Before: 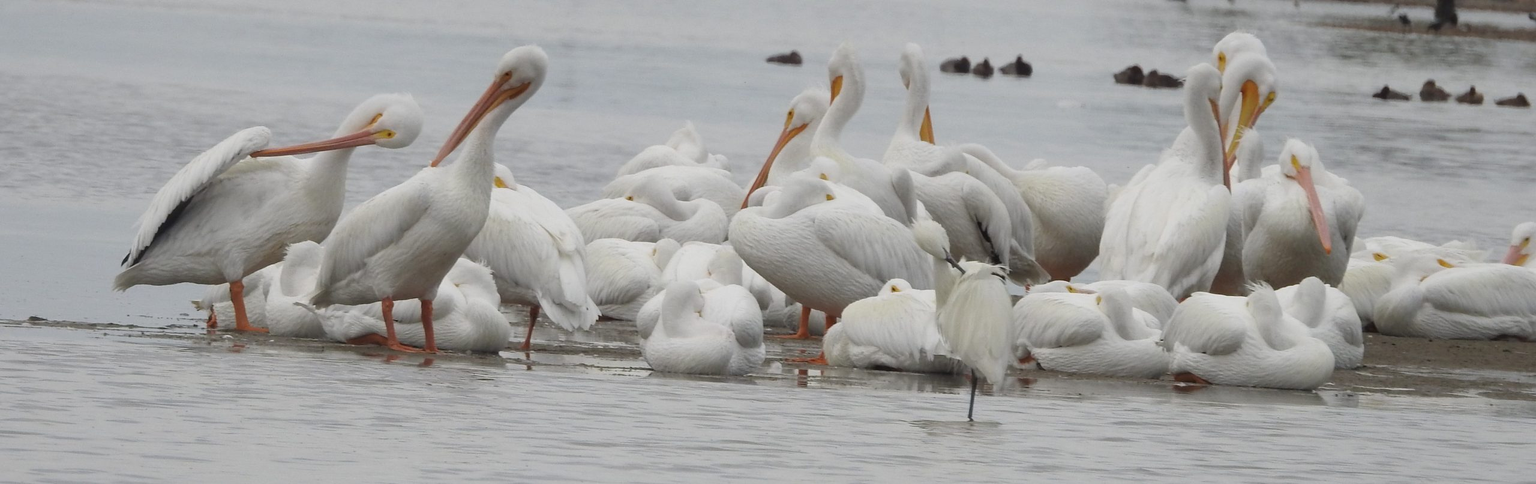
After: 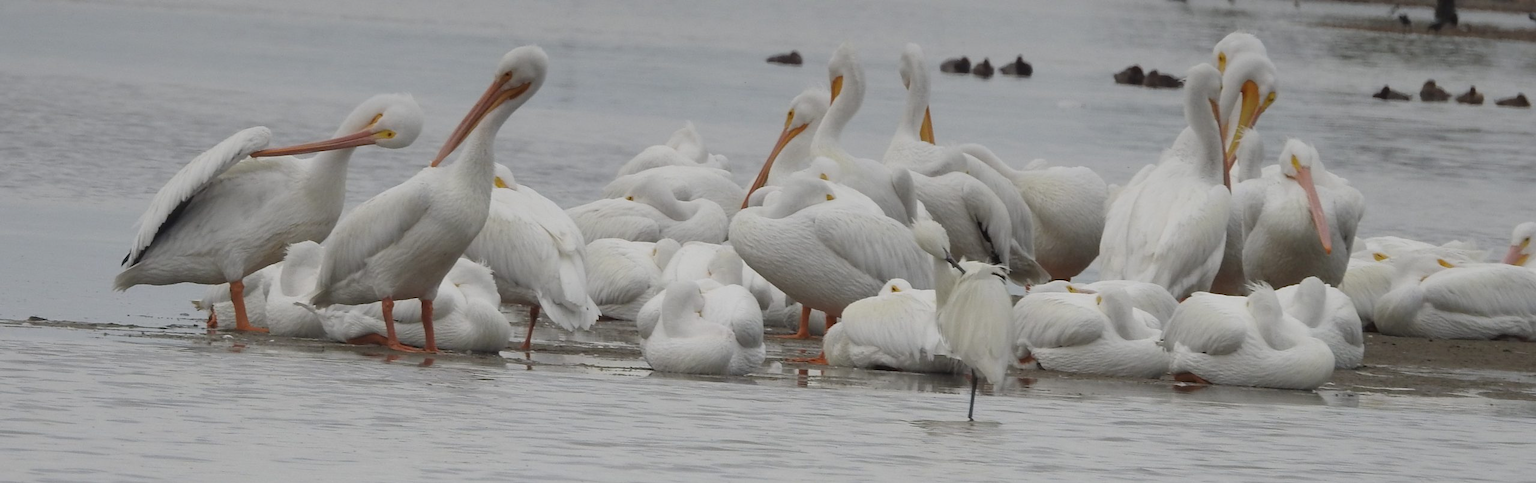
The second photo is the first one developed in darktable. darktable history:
color contrast: green-magenta contrast 0.96
graduated density: on, module defaults
